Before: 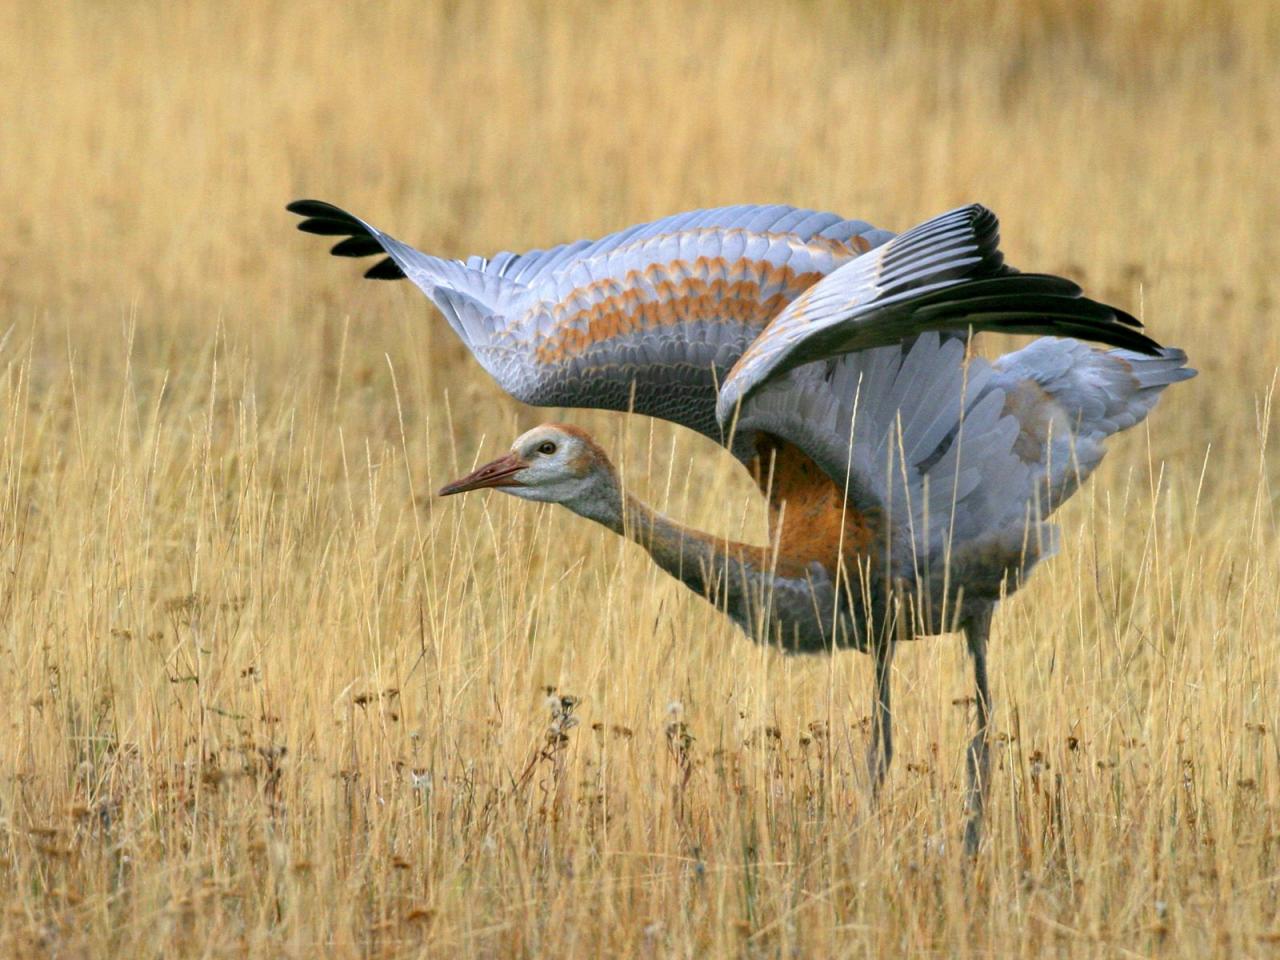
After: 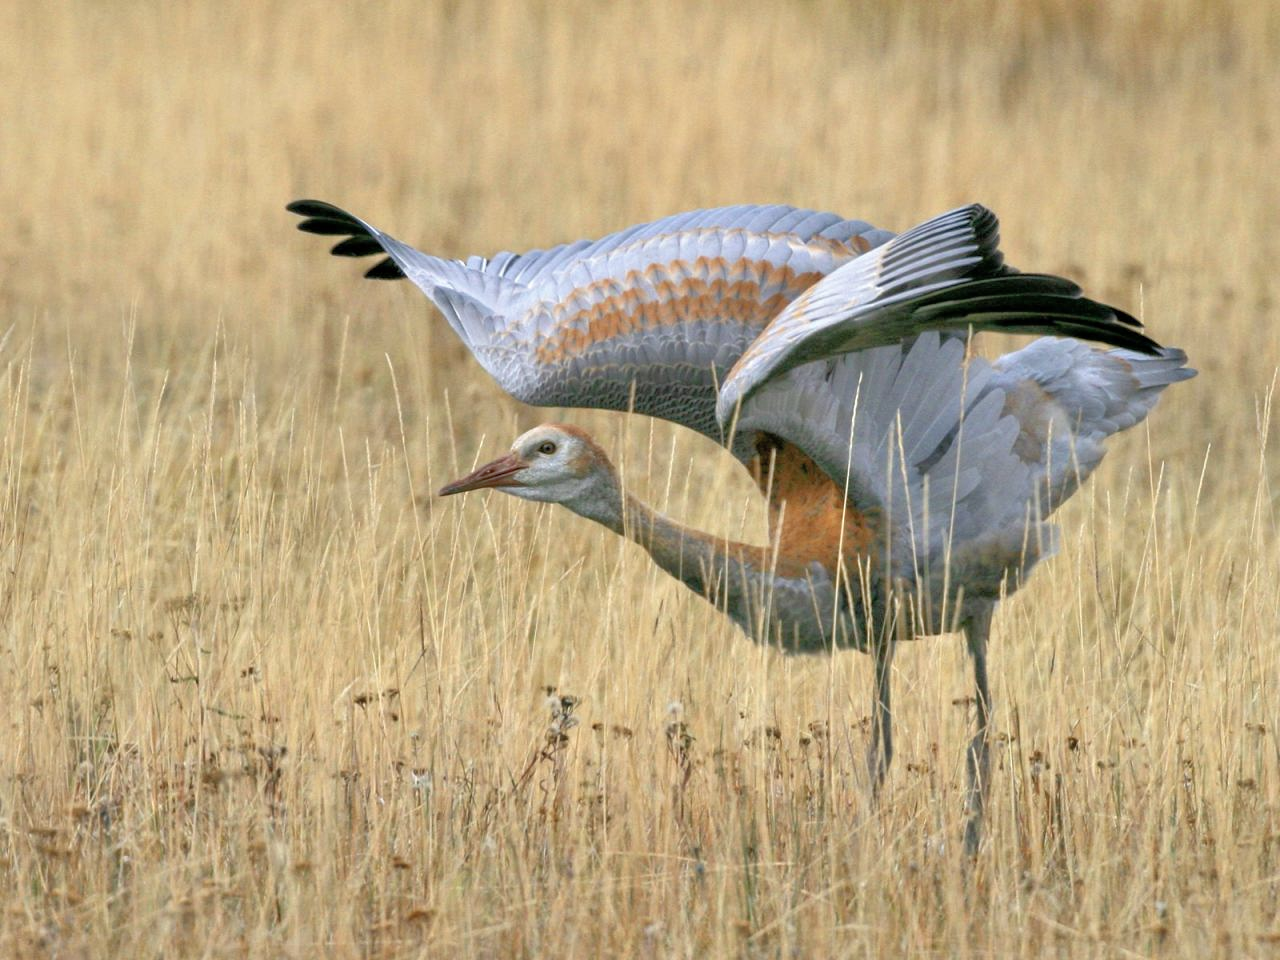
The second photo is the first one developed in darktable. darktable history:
tone equalizer: -7 EV 0.164 EV, -6 EV 0.629 EV, -5 EV 1.16 EV, -4 EV 1.3 EV, -3 EV 1.13 EV, -2 EV 0.6 EV, -1 EV 0.157 EV
color correction: highlights b* -0.061, saturation 0.769
